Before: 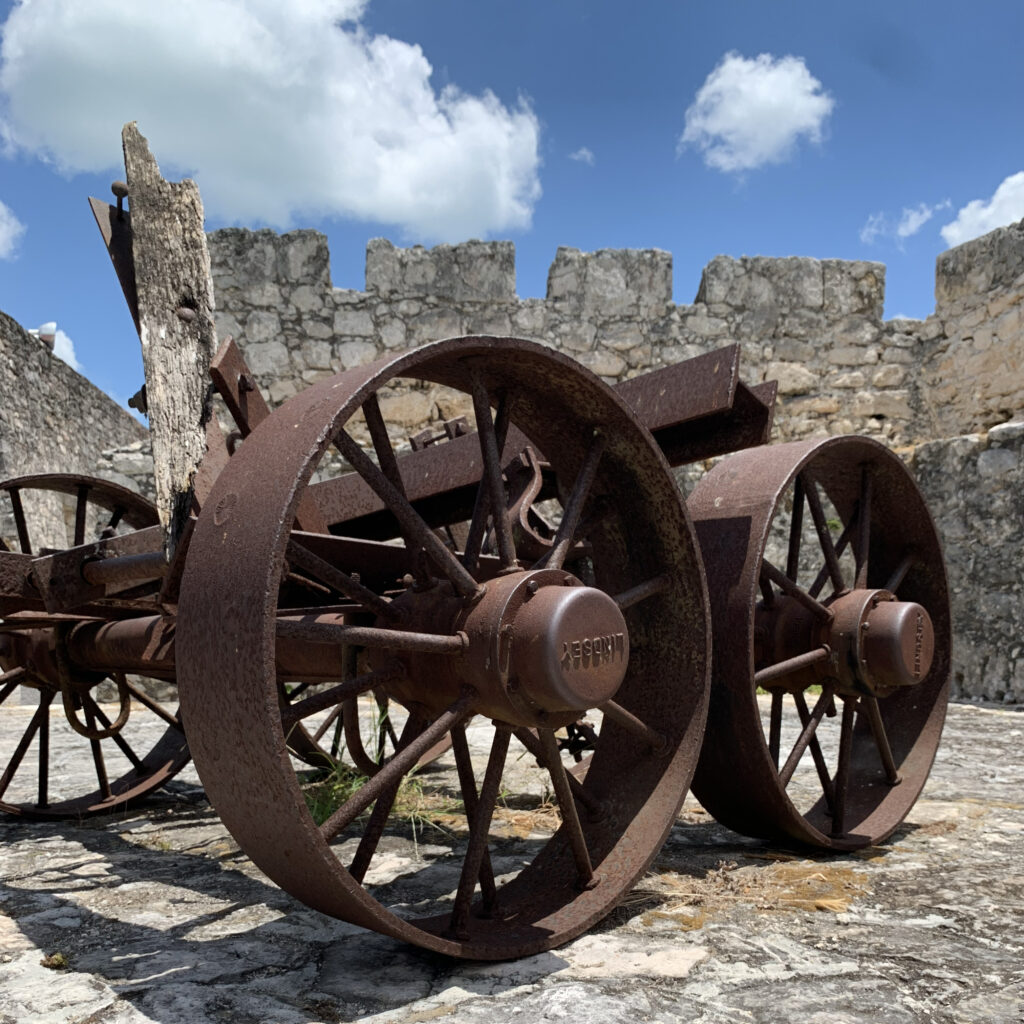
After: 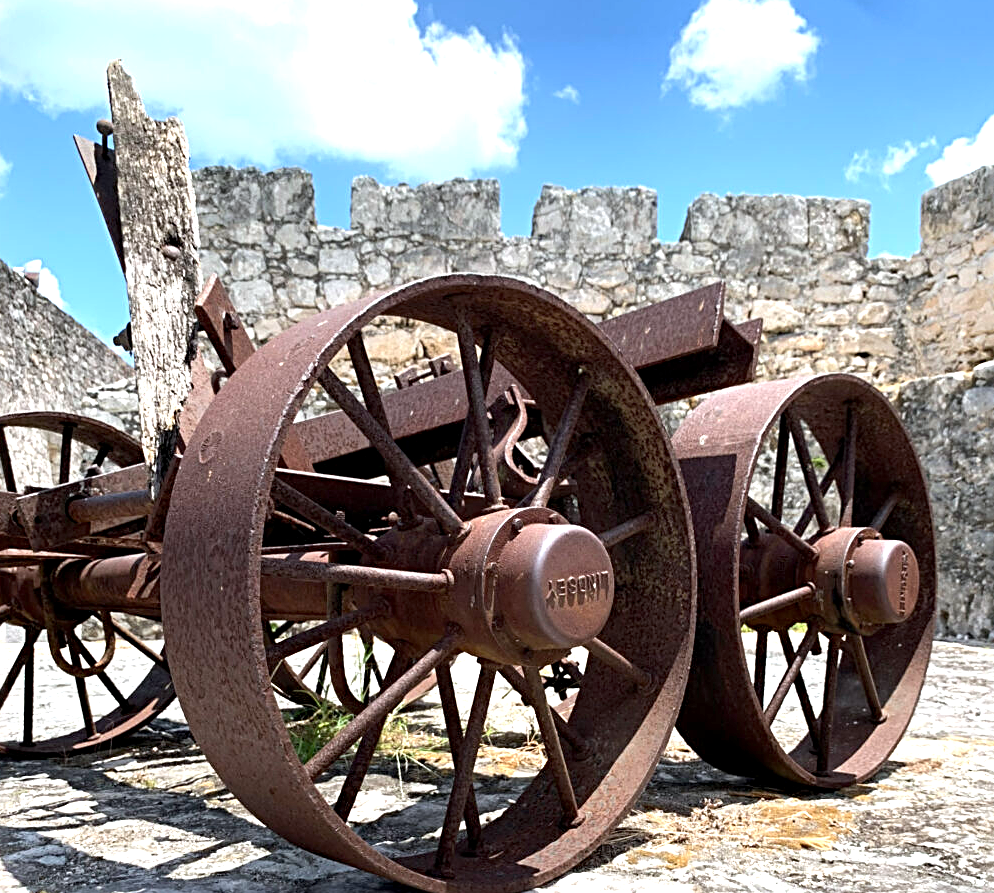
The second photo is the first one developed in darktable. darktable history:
crop: left 1.507%, top 6.147%, right 1.379%, bottom 6.637%
sharpen: radius 3.119
exposure: black level correction 0.001, exposure 1.116 EV, compensate highlight preservation false
white balance: red 0.98, blue 1.034
